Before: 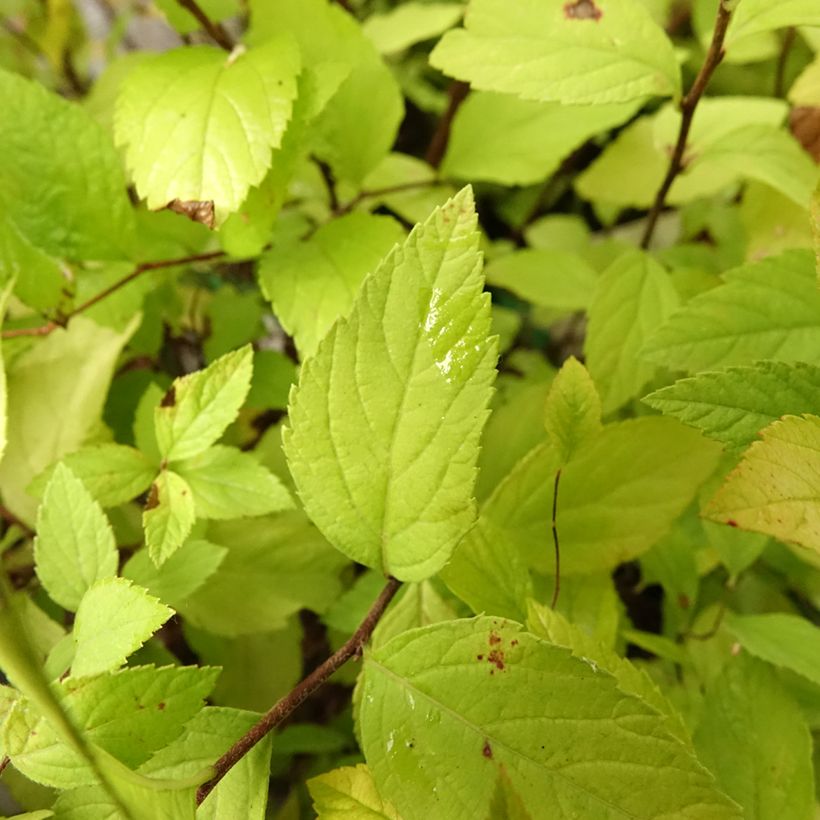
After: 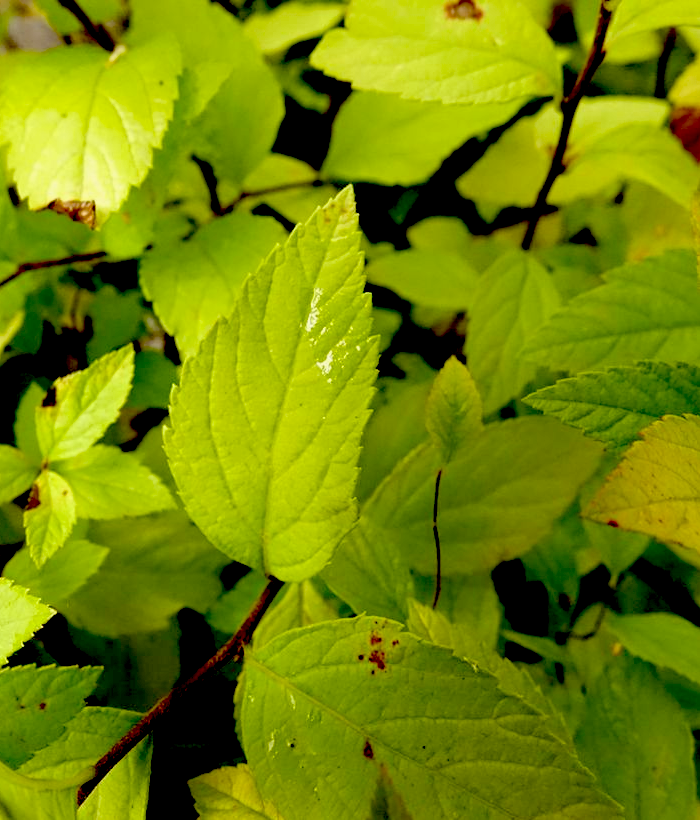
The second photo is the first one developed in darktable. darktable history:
crop and rotate: left 14.569%
exposure: black level correction 0.1, exposure -0.088 EV, compensate highlight preservation false
